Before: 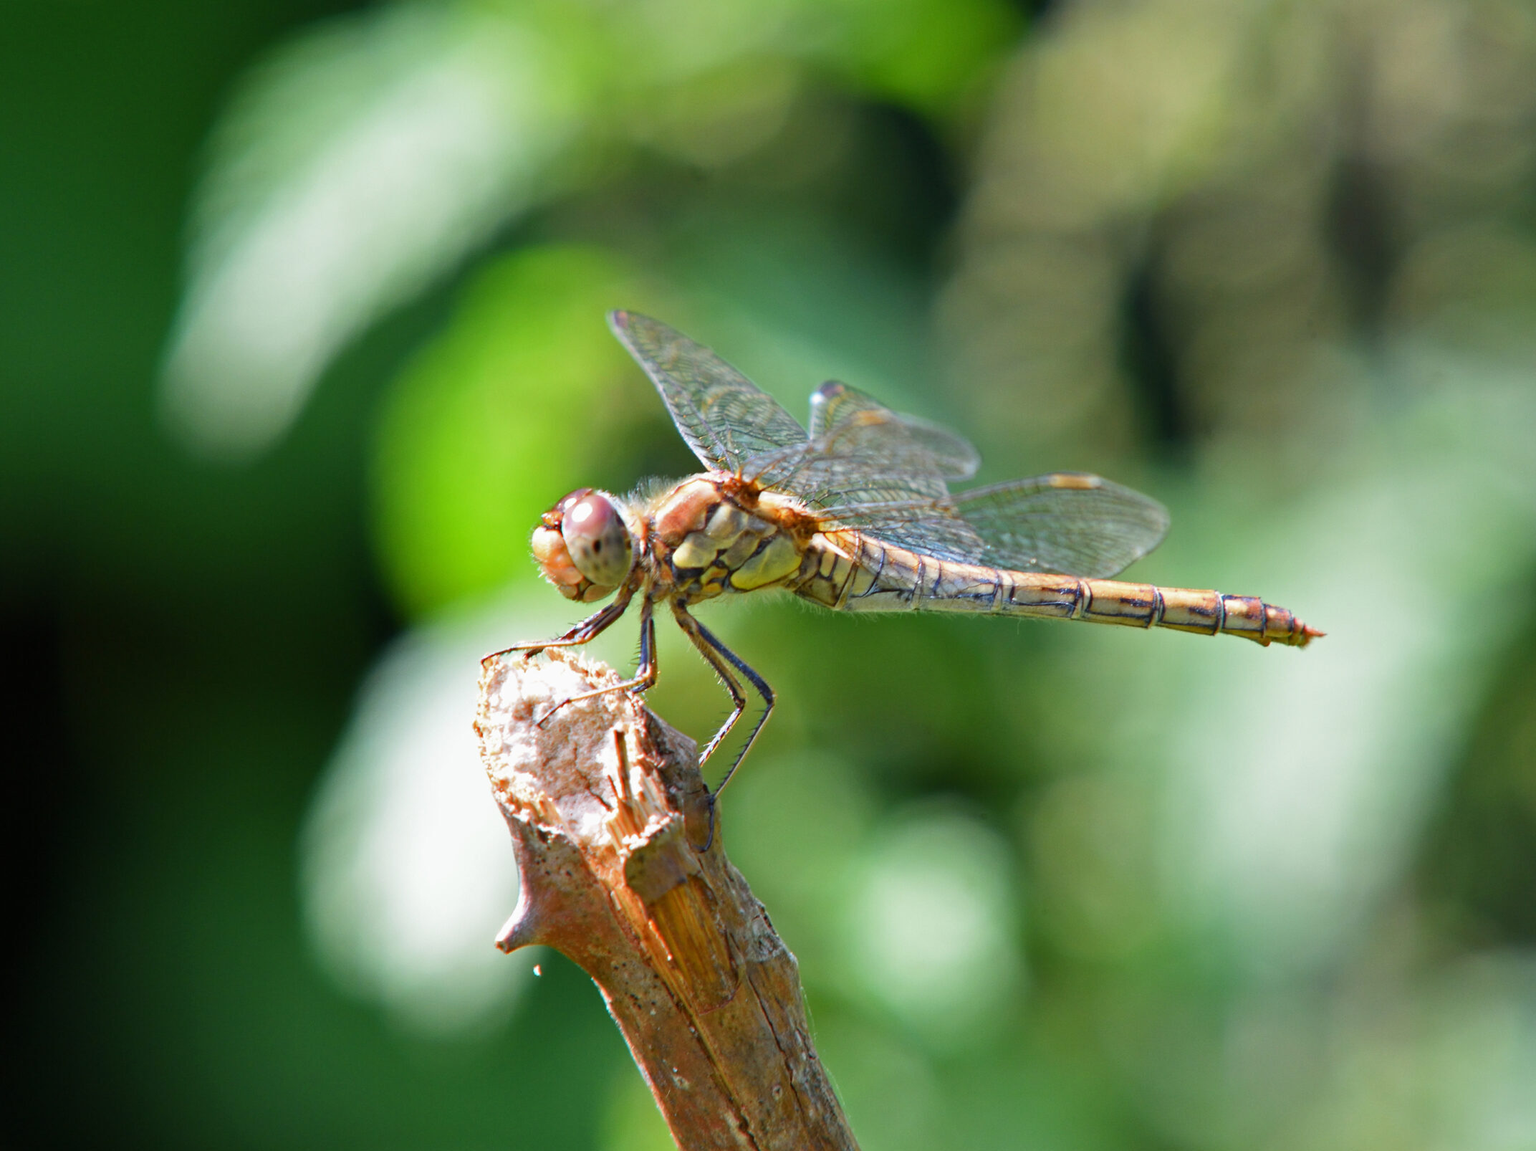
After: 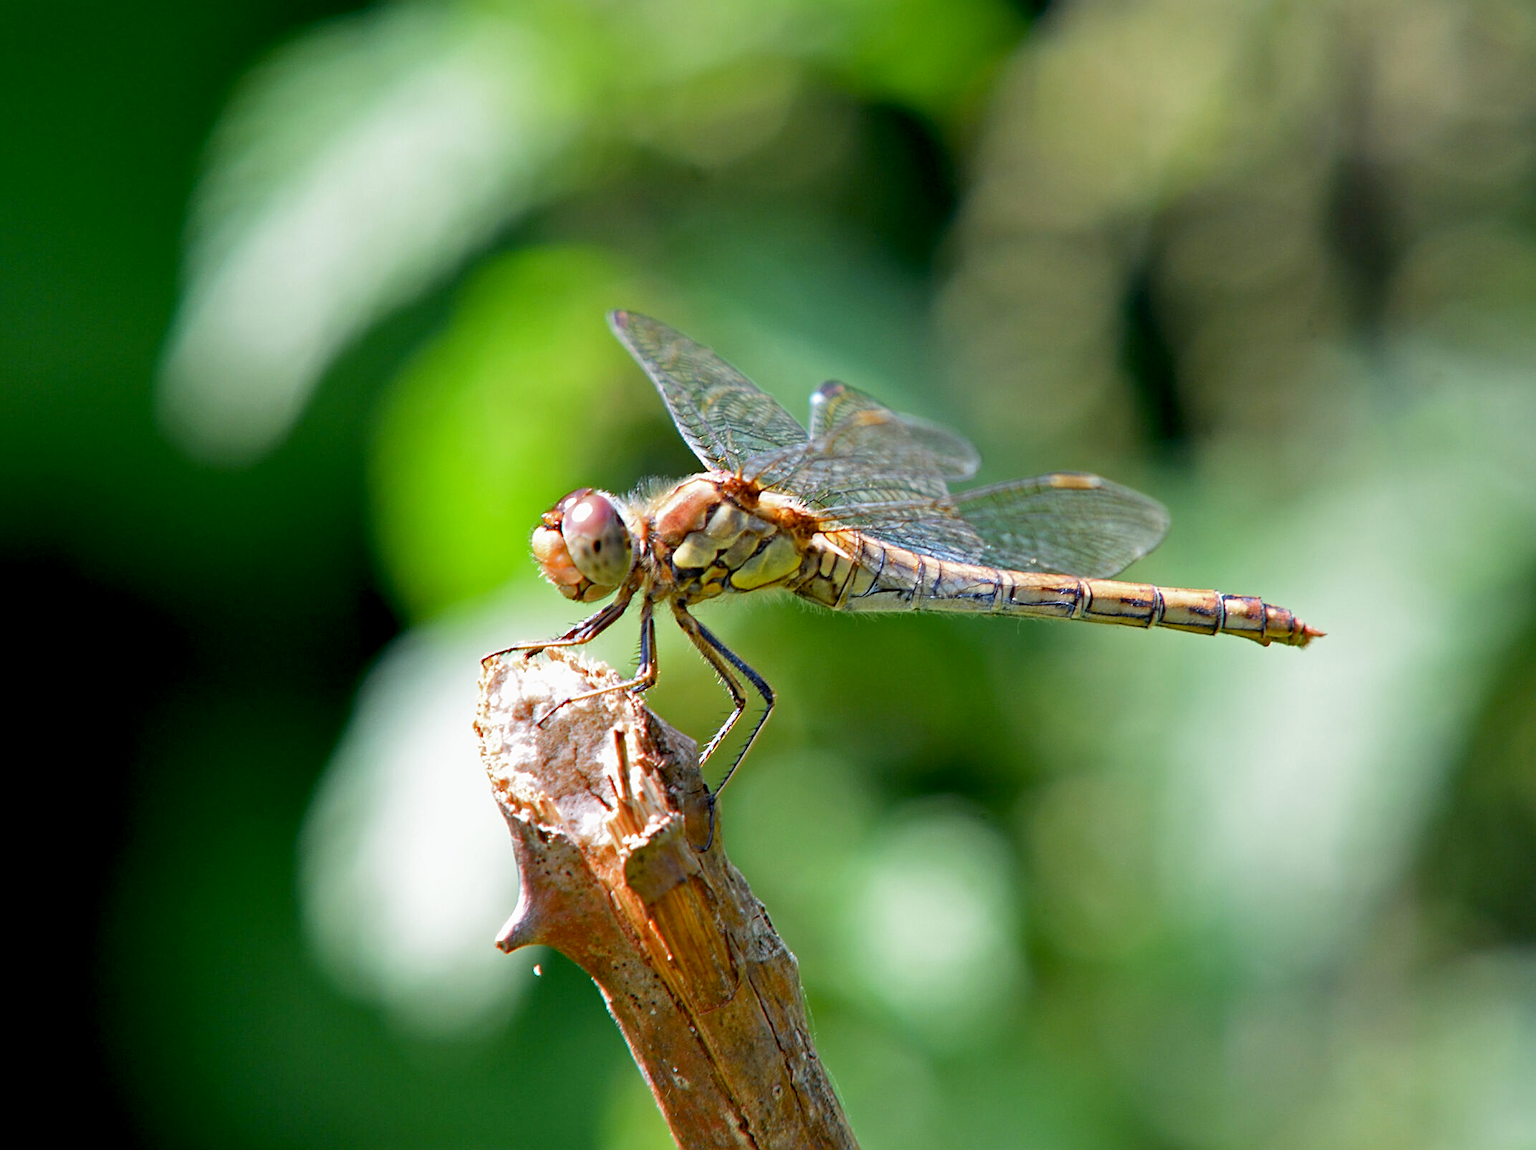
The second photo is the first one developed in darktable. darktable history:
exposure: black level correction 0.01, exposure 0.011 EV, compensate highlight preservation false
sharpen: on, module defaults
